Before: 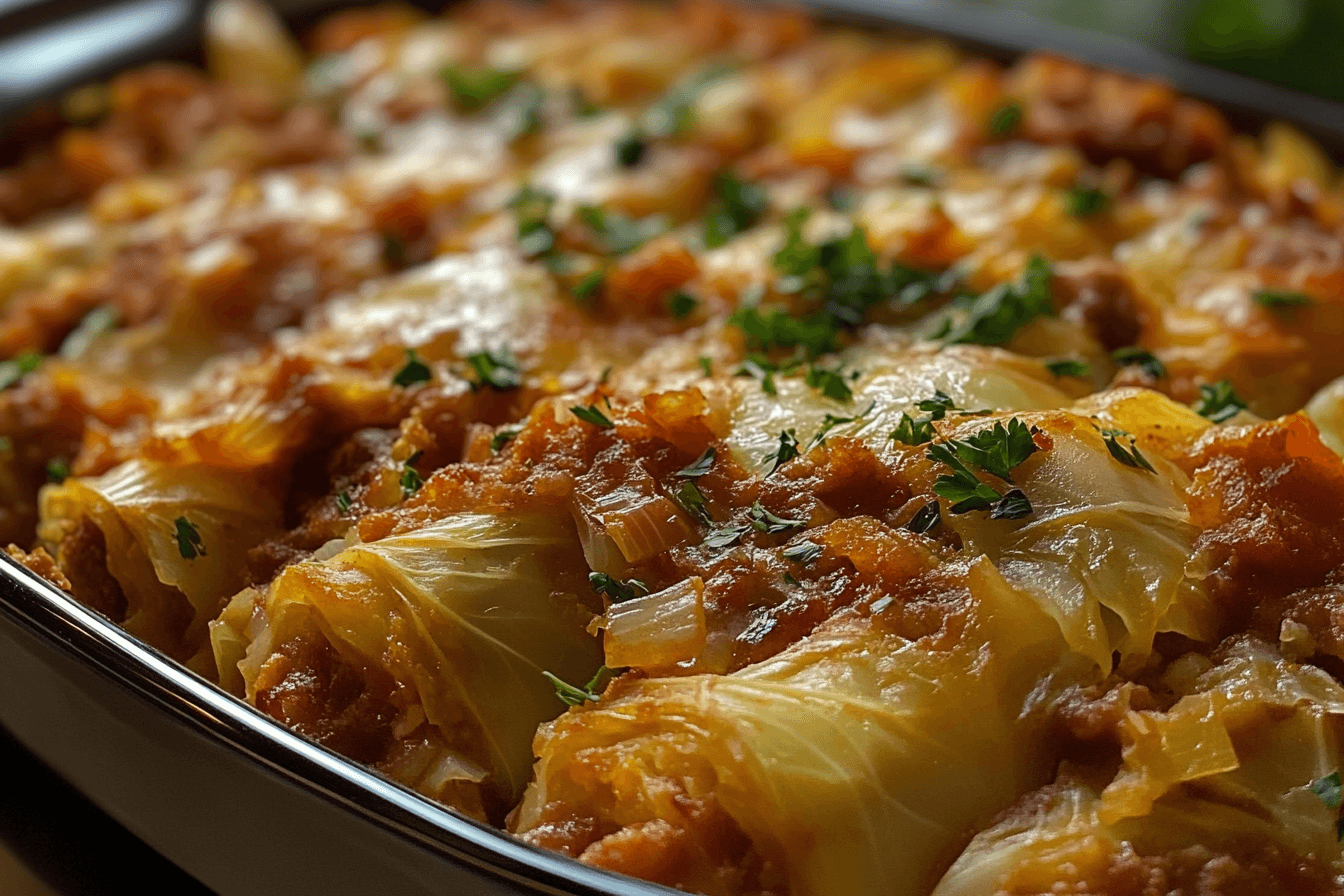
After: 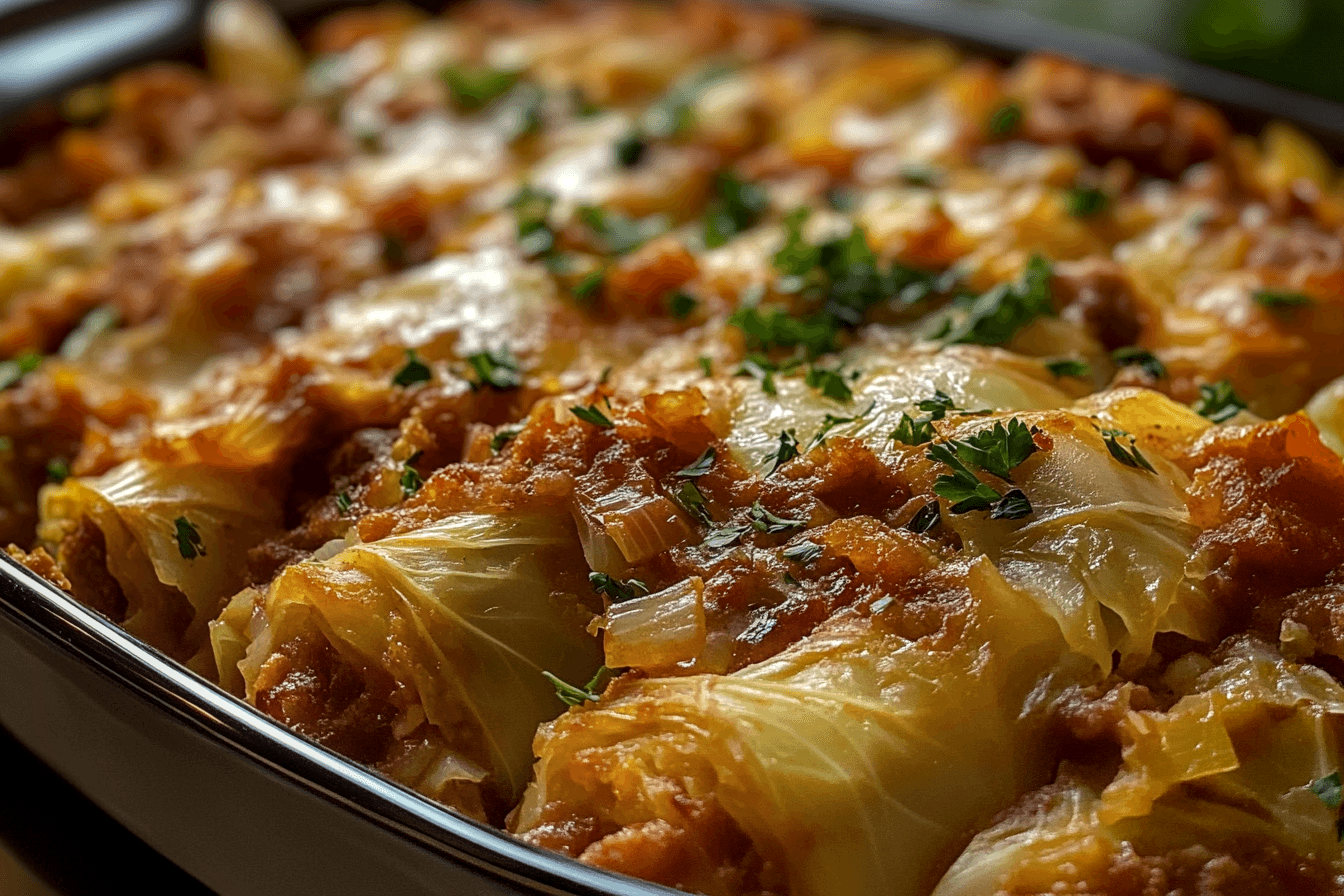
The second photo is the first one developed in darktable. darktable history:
local contrast: on, module defaults
vignetting: brightness -0.233, saturation 0.141
